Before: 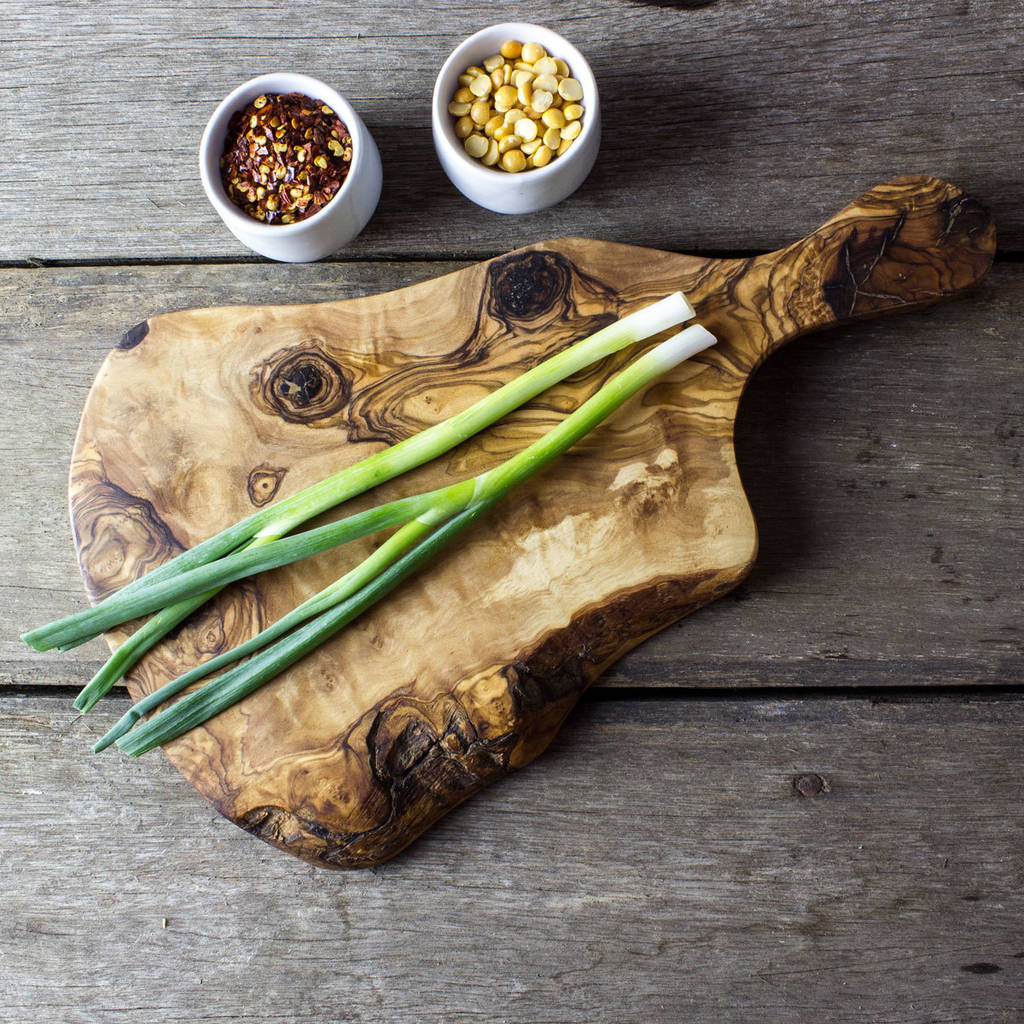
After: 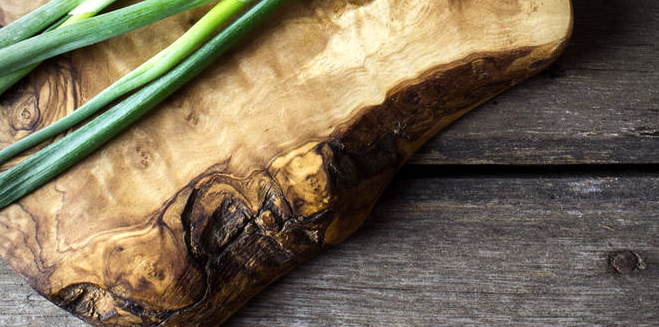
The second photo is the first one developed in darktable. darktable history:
vignetting: fall-off radius 60.65%
tone equalizer: -8 EV -0.417 EV, -7 EV -0.389 EV, -6 EV -0.333 EV, -5 EV -0.222 EV, -3 EV 0.222 EV, -2 EV 0.333 EV, -1 EV 0.389 EV, +0 EV 0.417 EV, edges refinement/feathering 500, mask exposure compensation -1.57 EV, preserve details no
crop: left 18.091%, top 51.13%, right 17.525%, bottom 16.85%
